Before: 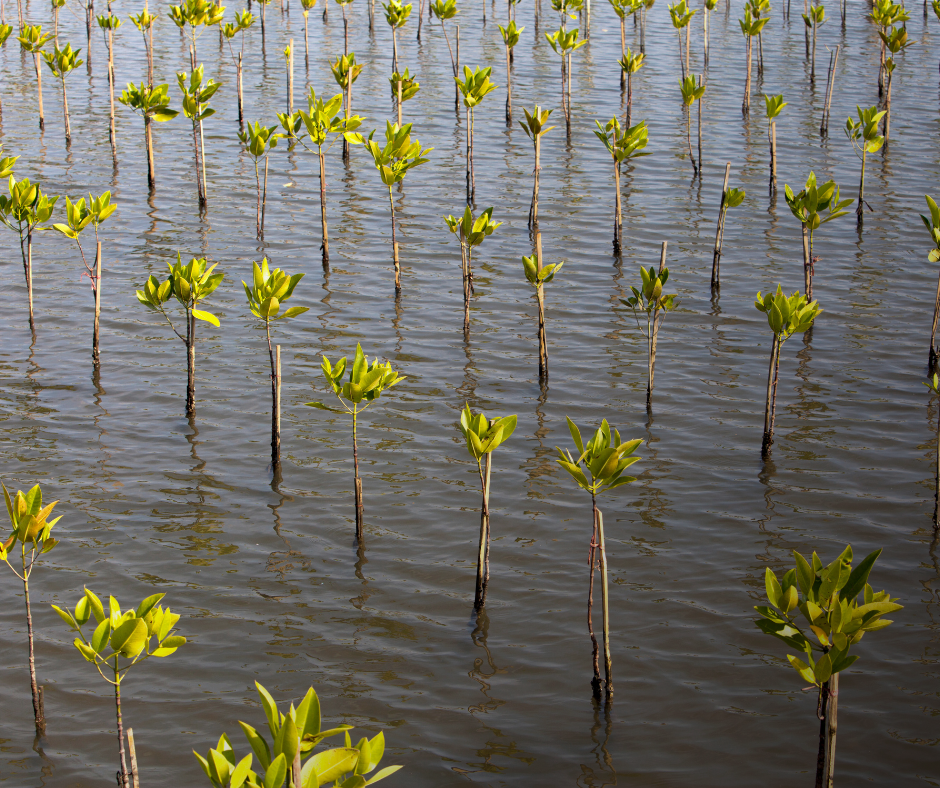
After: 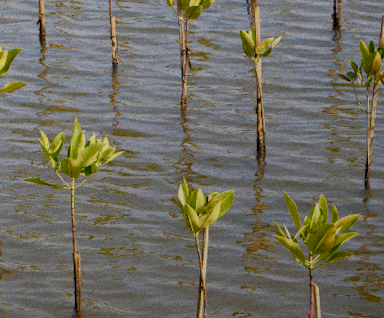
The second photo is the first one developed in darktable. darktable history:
grain: on, module defaults
crop: left 30%, top 30%, right 30%, bottom 30%
rotate and perspective: lens shift (vertical) 0.048, lens shift (horizontal) -0.024, automatic cropping off
exposure: black level correction 0.001, exposure -0.125 EV, compensate exposure bias true, compensate highlight preservation false
local contrast: detail 110%
color balance rgb: shadows lift › chroma 1%, shadows lift › hue 113°, highlights gain › chroma 0.2%, highlights gain › hue 333°, perceptual saturation grading › global saturation 20%, perceptual saturation grading › highlights -50%, perceptual saturation grading › shadows 25%, contrast -20%
